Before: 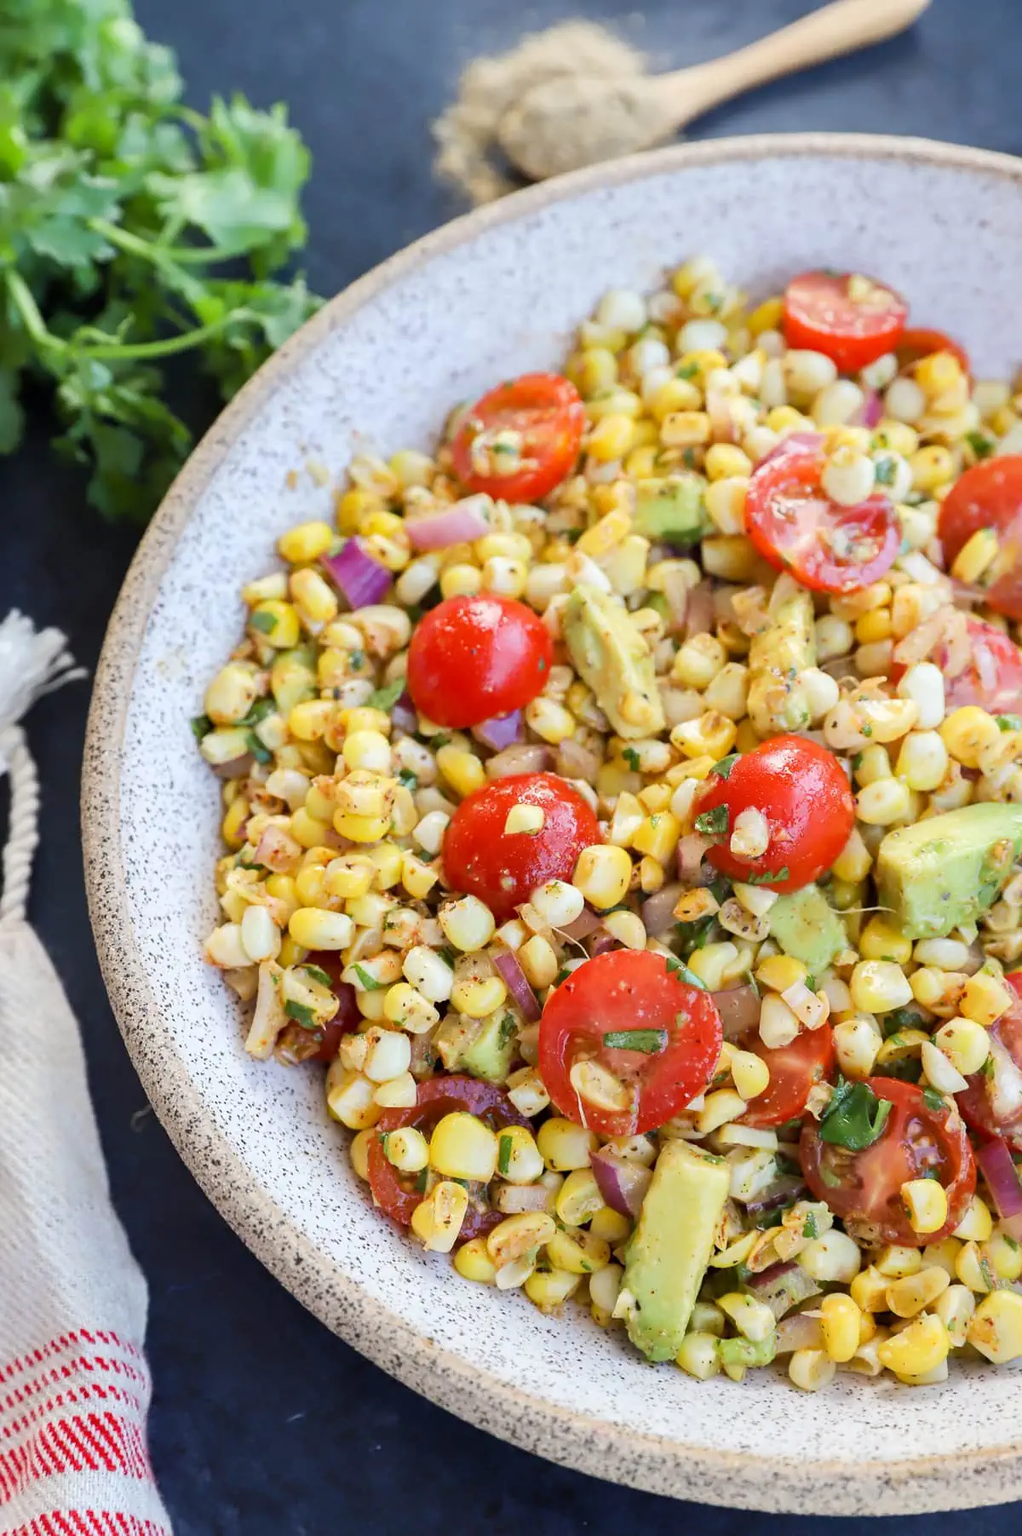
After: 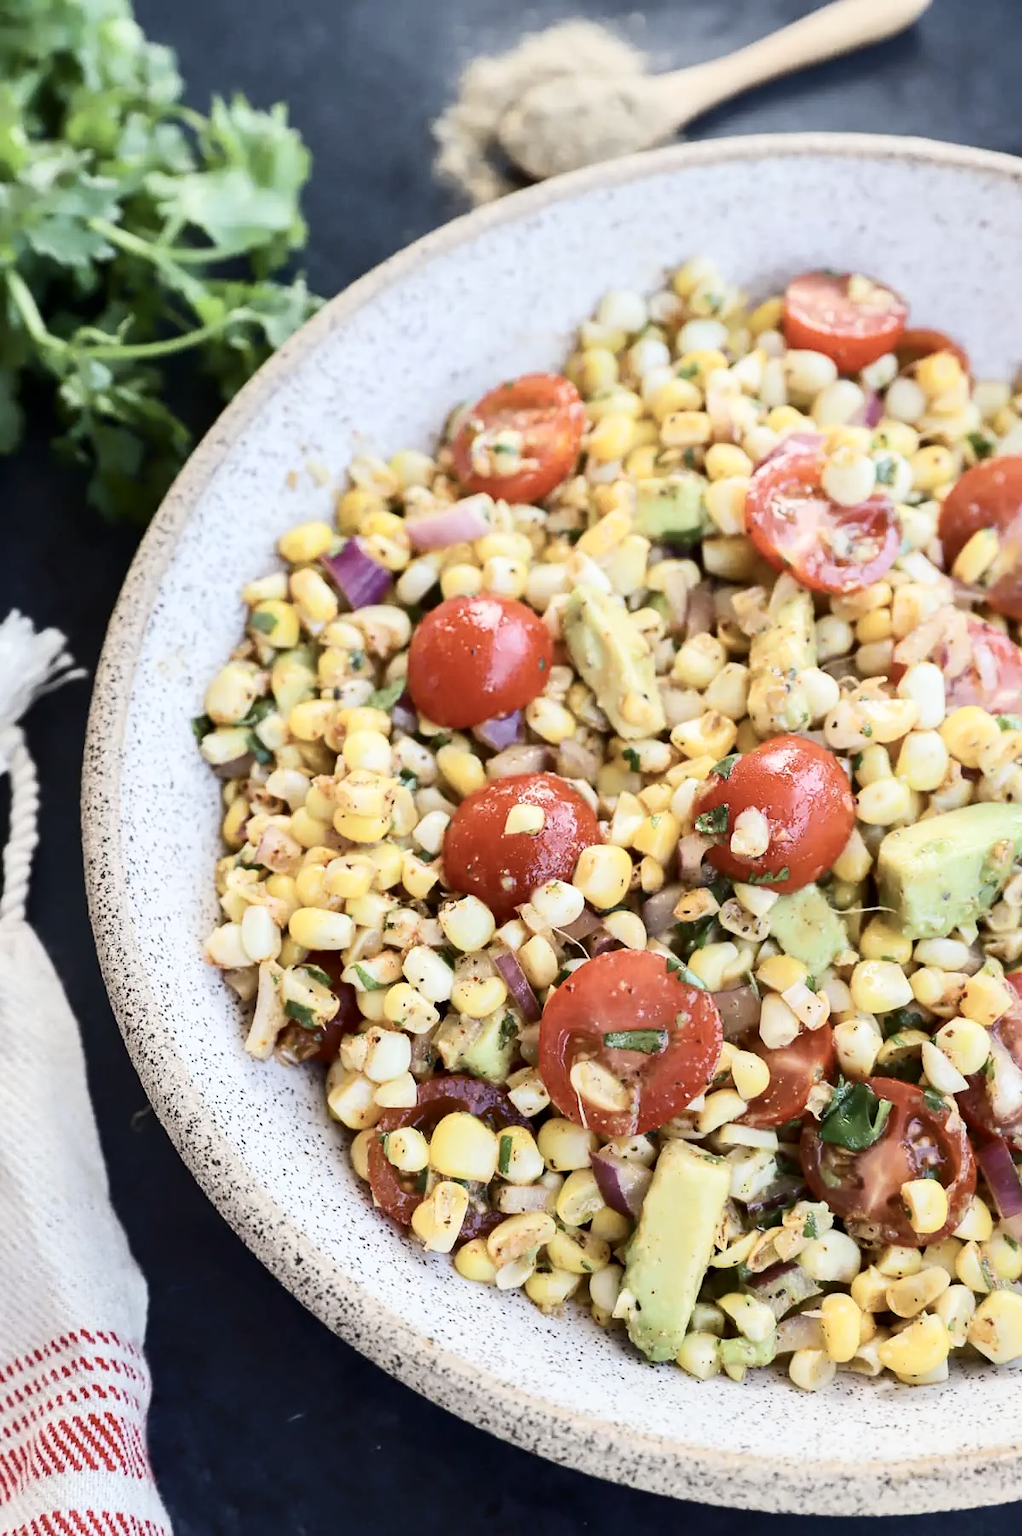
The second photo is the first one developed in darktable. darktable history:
contrast brightness saturation: contrast 0.252, saturation -0.308
